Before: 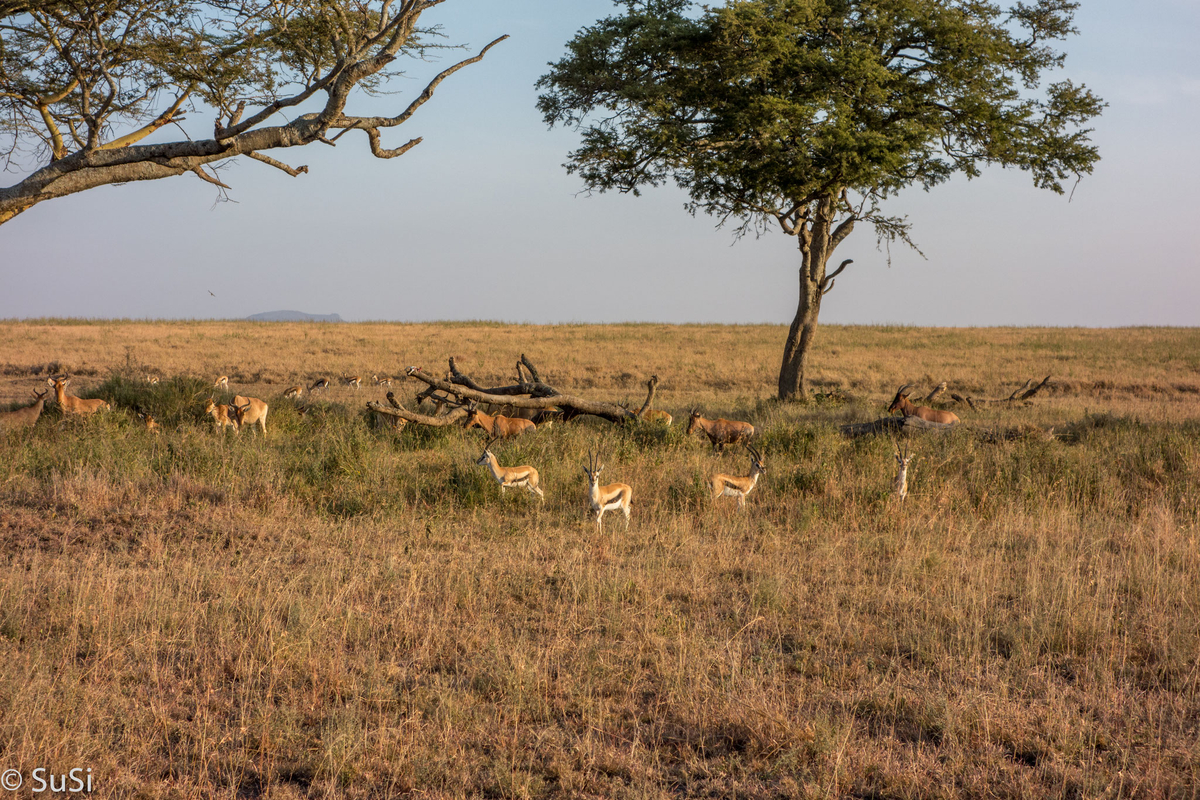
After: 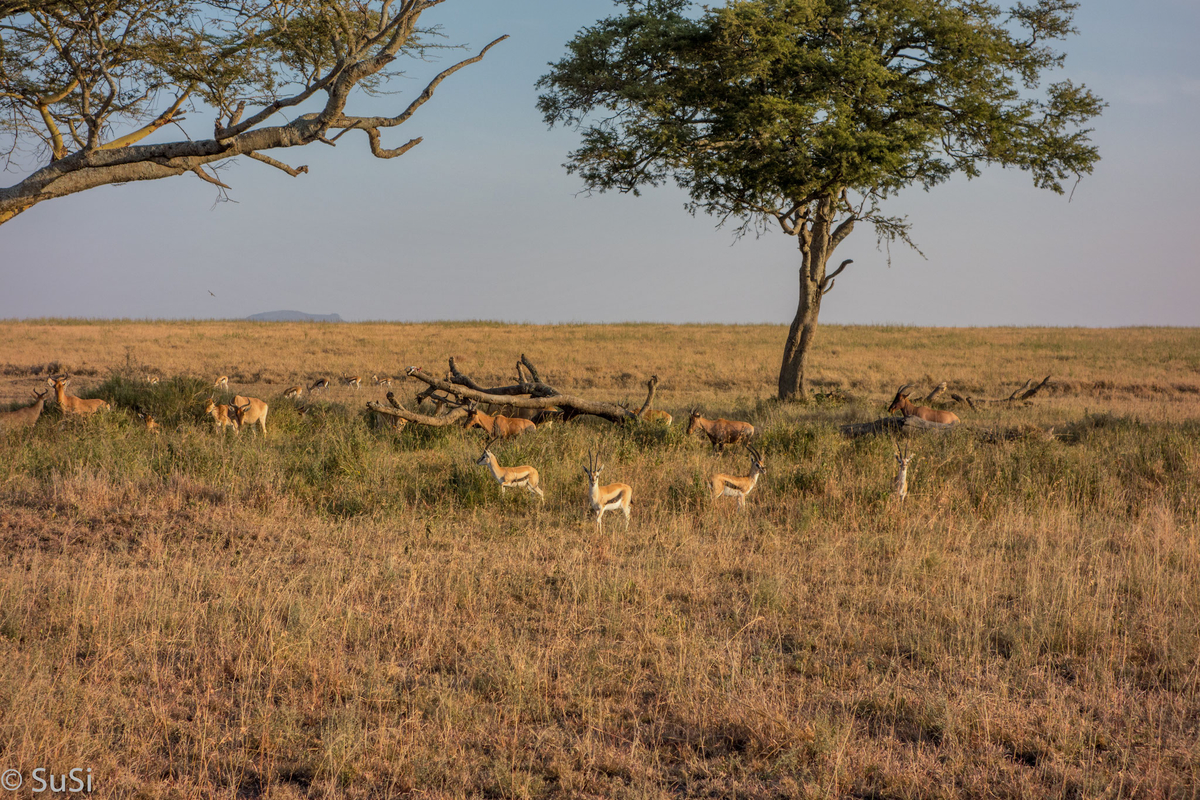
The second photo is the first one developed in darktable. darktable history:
shadows and highlights: shadows 25, highlights -70
